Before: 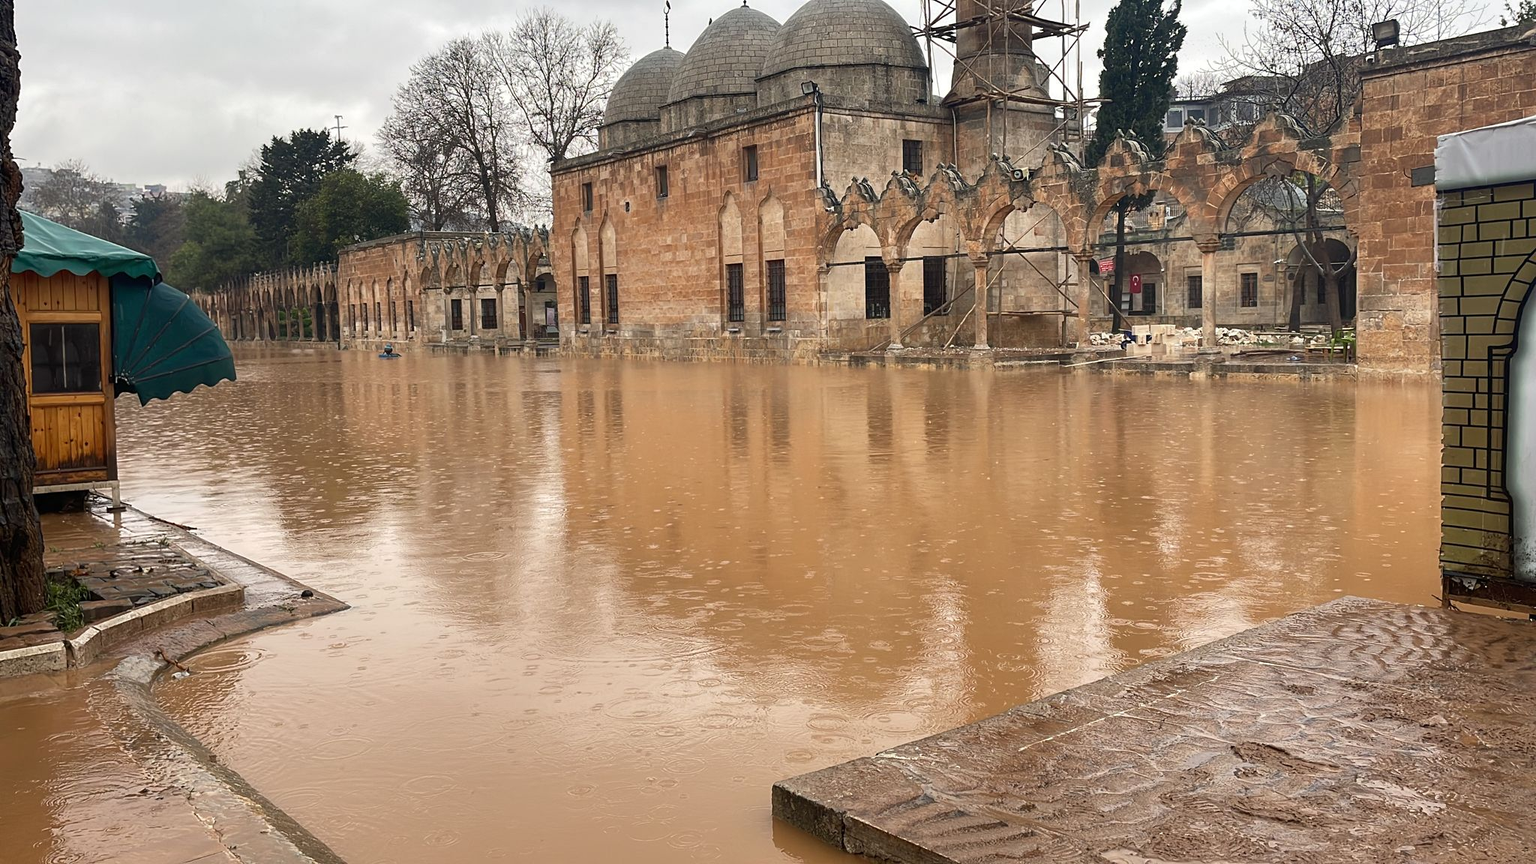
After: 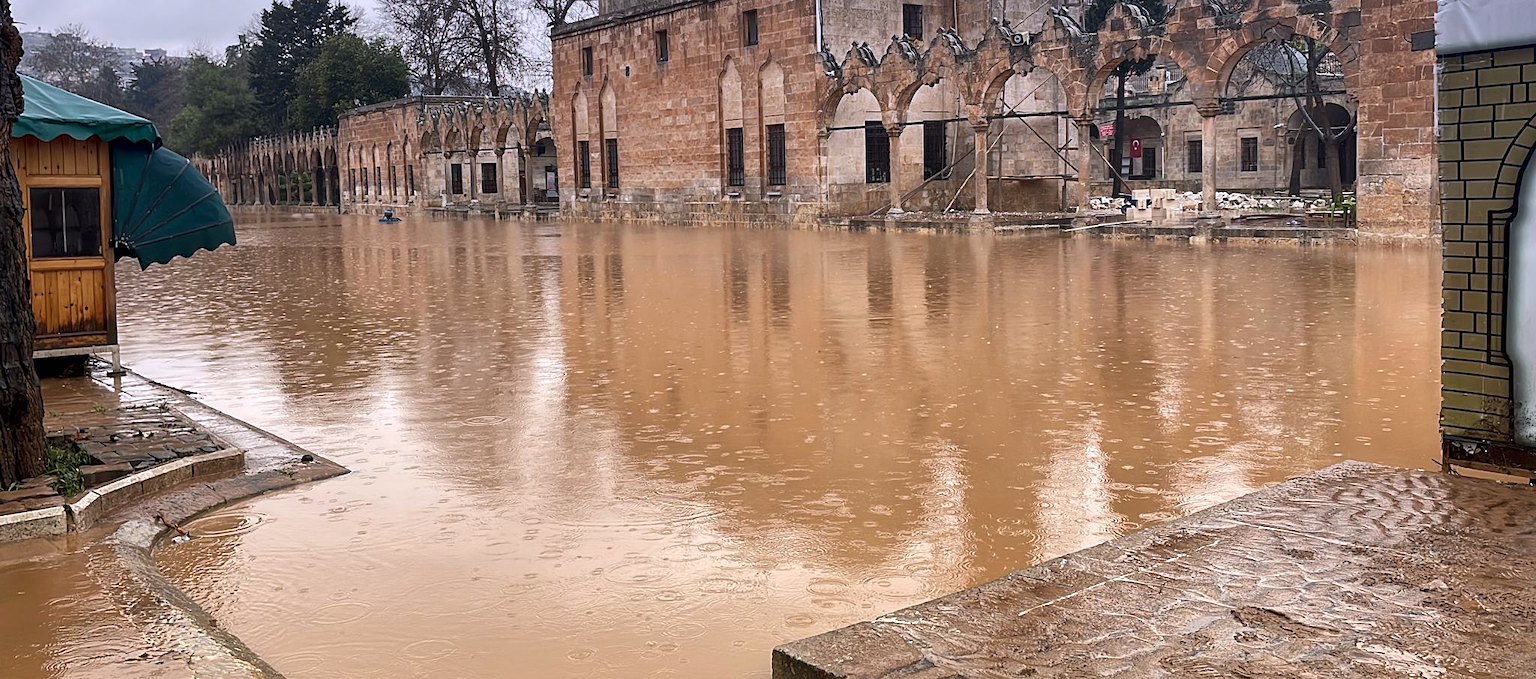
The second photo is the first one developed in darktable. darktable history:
exposure: exposure 0.4 EV, compensate highlight preservation false
sharpen: amount 0.2
crop and rotate: top 15.774%, bottom 5.506%
local contrast: mode bilateral grid, contrast 20, coarseness 50, detail 130%, midtone range 0.2
graduated density: hue 238.83°, saturation 50%
